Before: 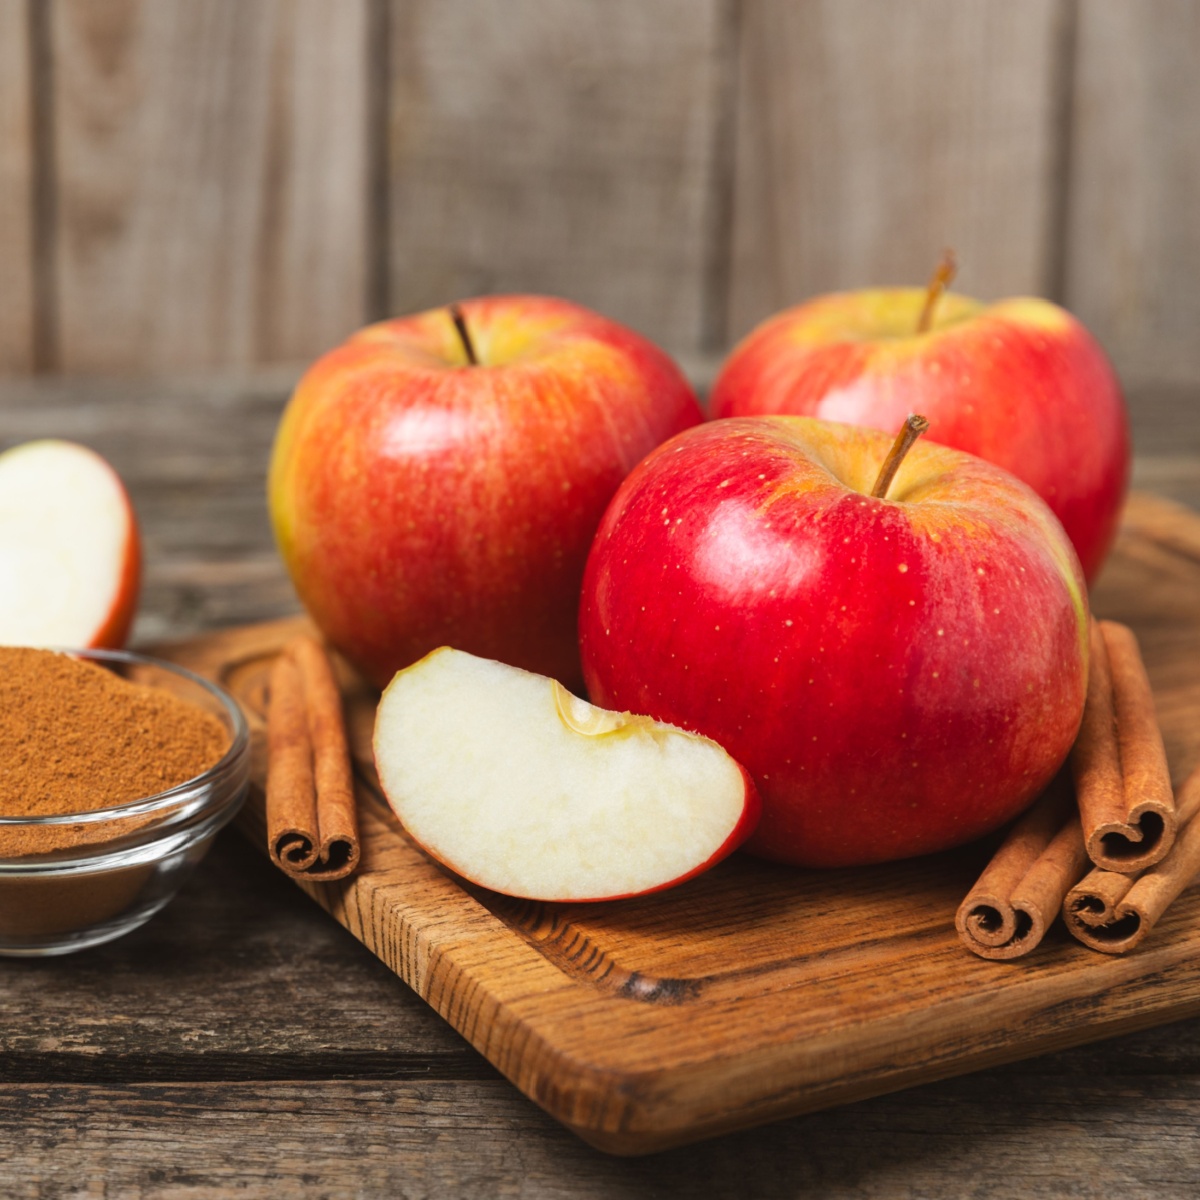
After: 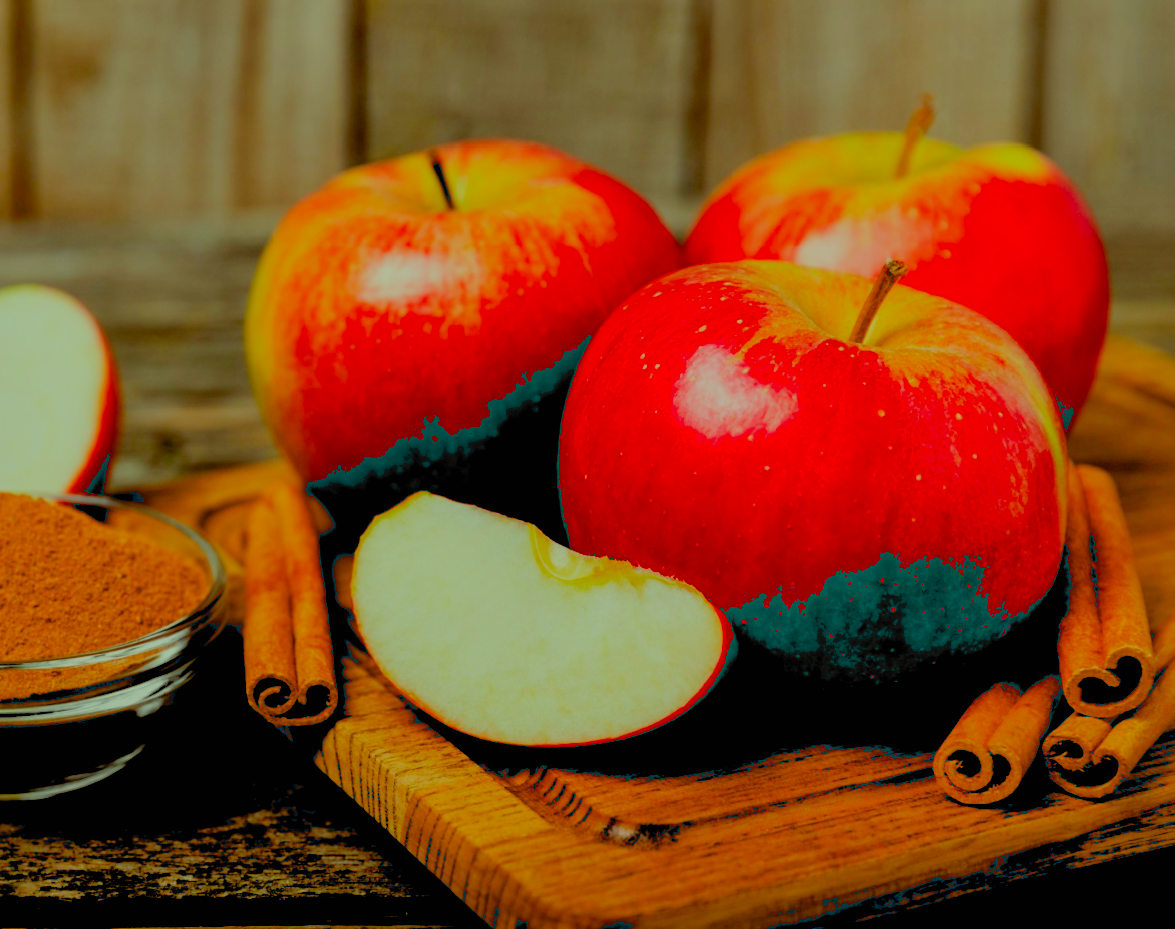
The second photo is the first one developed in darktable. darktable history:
exposure: black level correction 0.046, exposure -0.231 EV, compensate highlight preservation false
contrast brightness saturation: saturation -0.056
crop and rotate: left 1.876%, top 12.977%, right 0.164%, bottom 9.541%
tone equalizer: edges refinement/feathering 500, mask exposure compensation -1.57 EV, preserve details no
color correction: highlights a* -10.76, highlights b* 9.85, saturation 1.72
shadows and highlights: on, module defaults
filmic rgb: black relative exposure -6.52 EV, white relative exposure 4.69 EV, hardness 3.11, contrast 0.807
